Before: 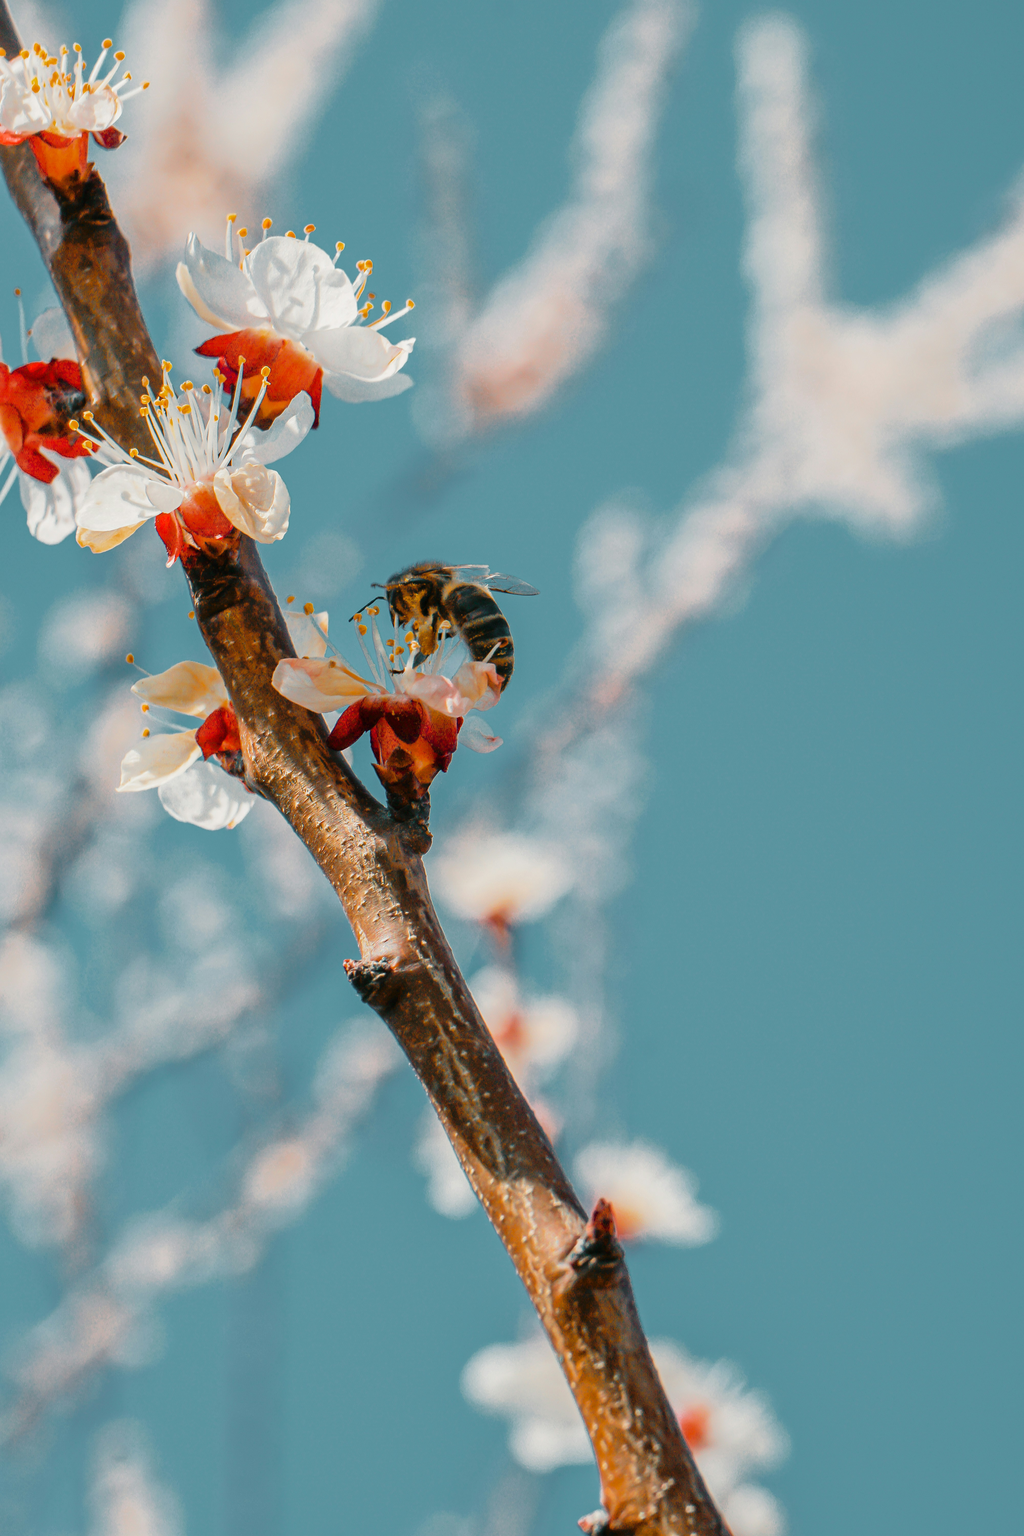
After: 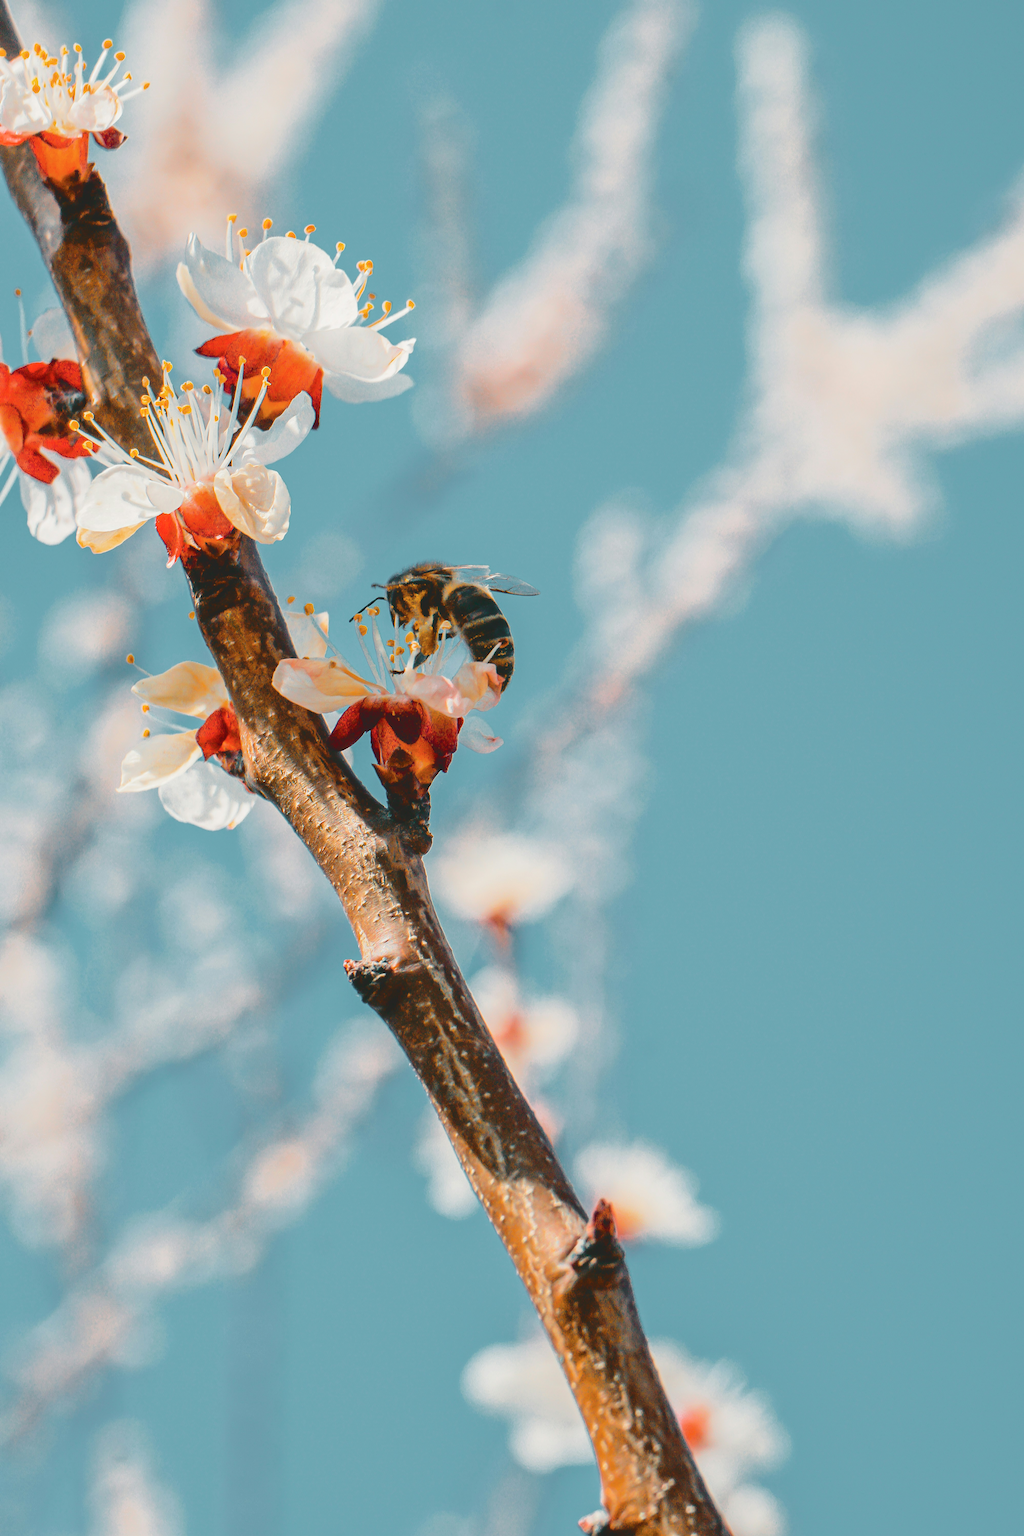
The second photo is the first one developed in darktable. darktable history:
tone curve: curves: ch0 [(0, 0) (0.003, 0.139) (0.011, 0.14) (0.025, 0.138) (0.044, 0.14) (0.069, 0.149) (0.1, 0.161) (0.136, 0.179) (0.177, 0.203) (0.224, 0.245) (0.277, 0.302) (0.335, 0.382) (0.399, 0.461) (0.468, 0.546) (0.543, 0.614) (0.623, 0.687) (0.709, 0.758) (0.801, 0.84) (0.898, 0.912) (1, 1)], color space Lab, independent channels, preserve colors none
levels: mode automatic, levels [0.129, 0.519, 0.867]
